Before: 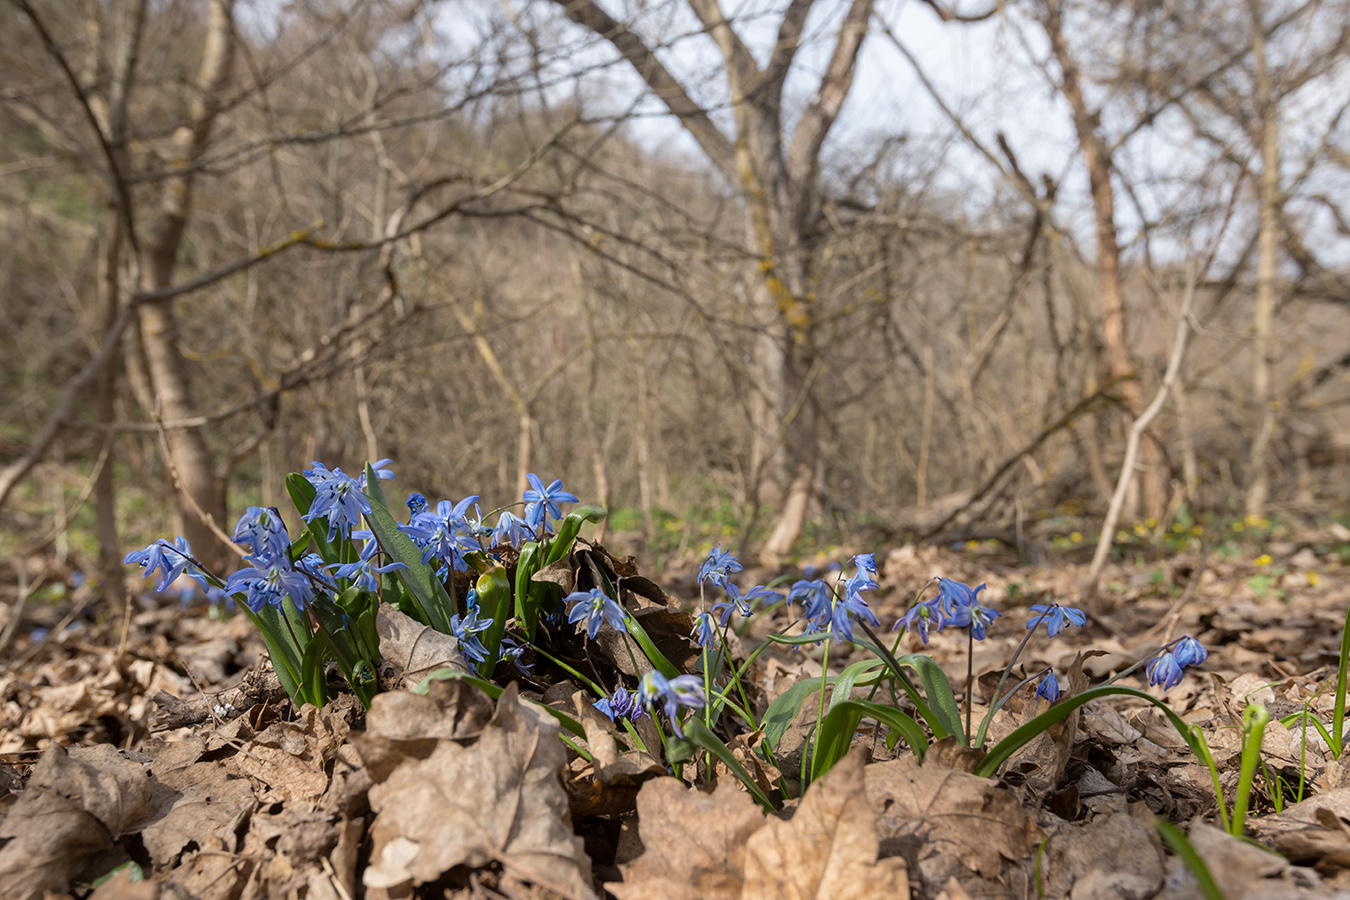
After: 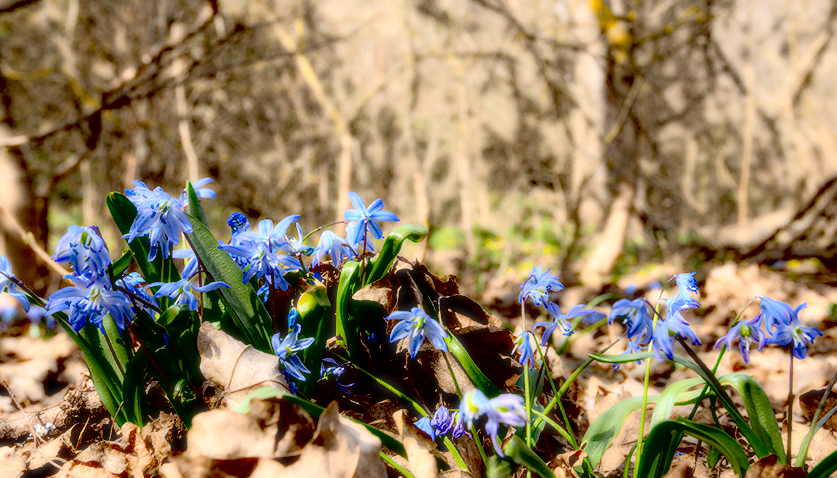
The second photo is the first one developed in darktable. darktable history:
exposure: black level correction 0.047, exposure 0.013 EV, compensate highlight preservation false
crop: left 13.312%, top 31.28%, right 24.627%, bottom 15.582%
contrast brightness saturation: contrast 0.07, brightness 0.08, saturation 0.18
bloom: size 0%, threshold 54.82%, strength 8.31%
